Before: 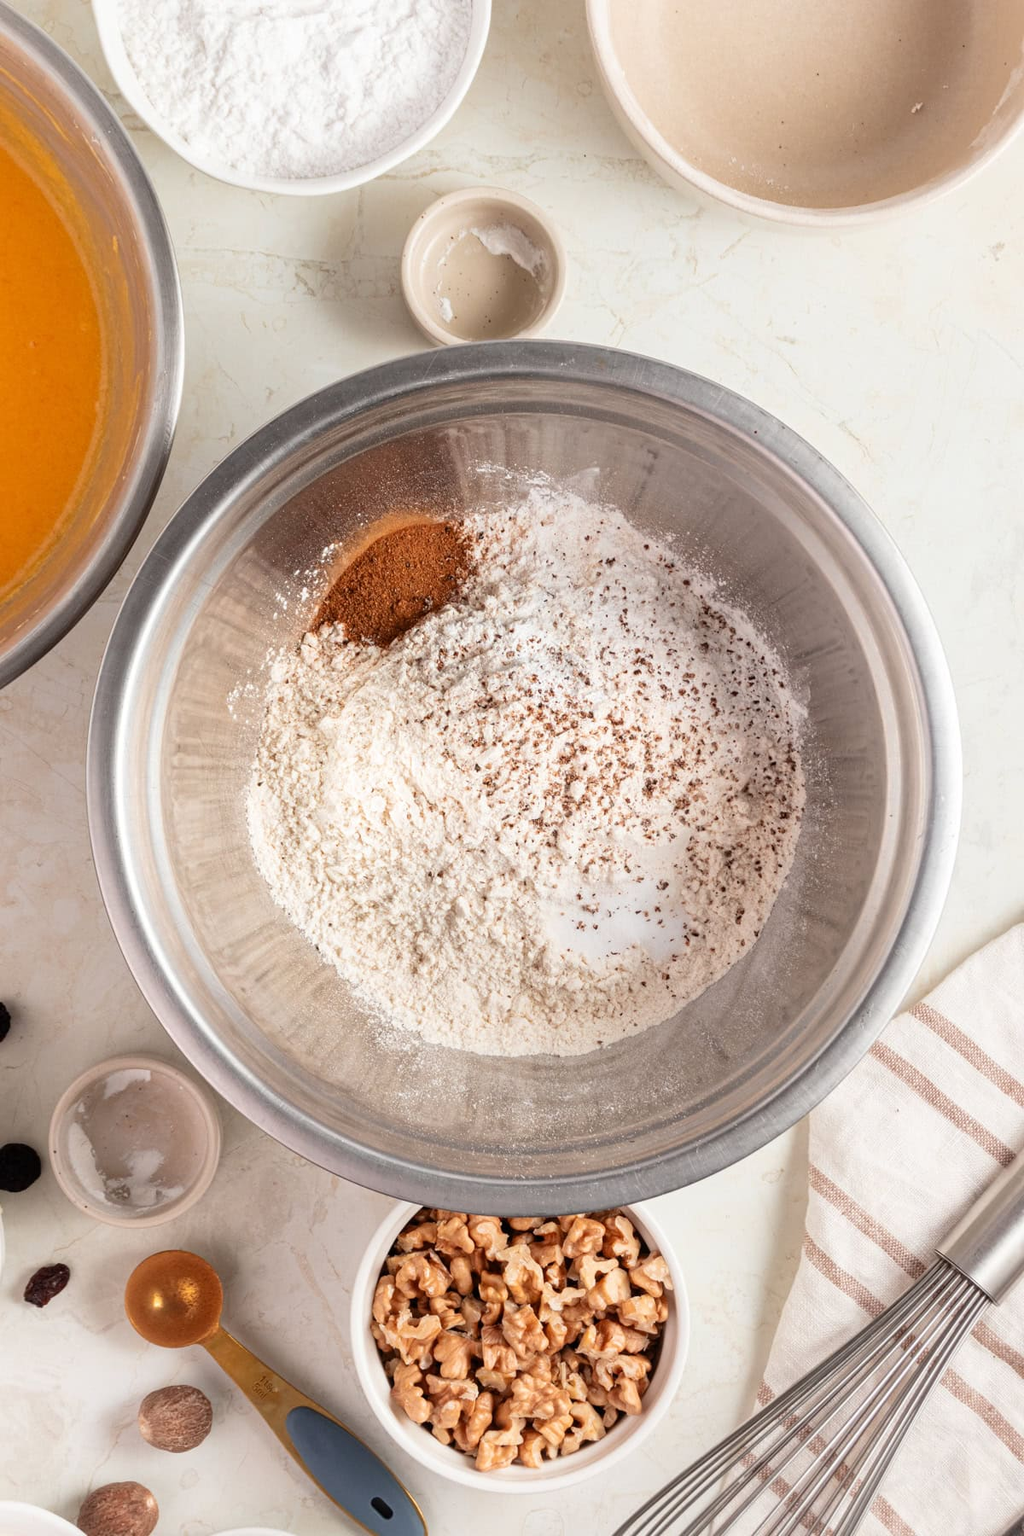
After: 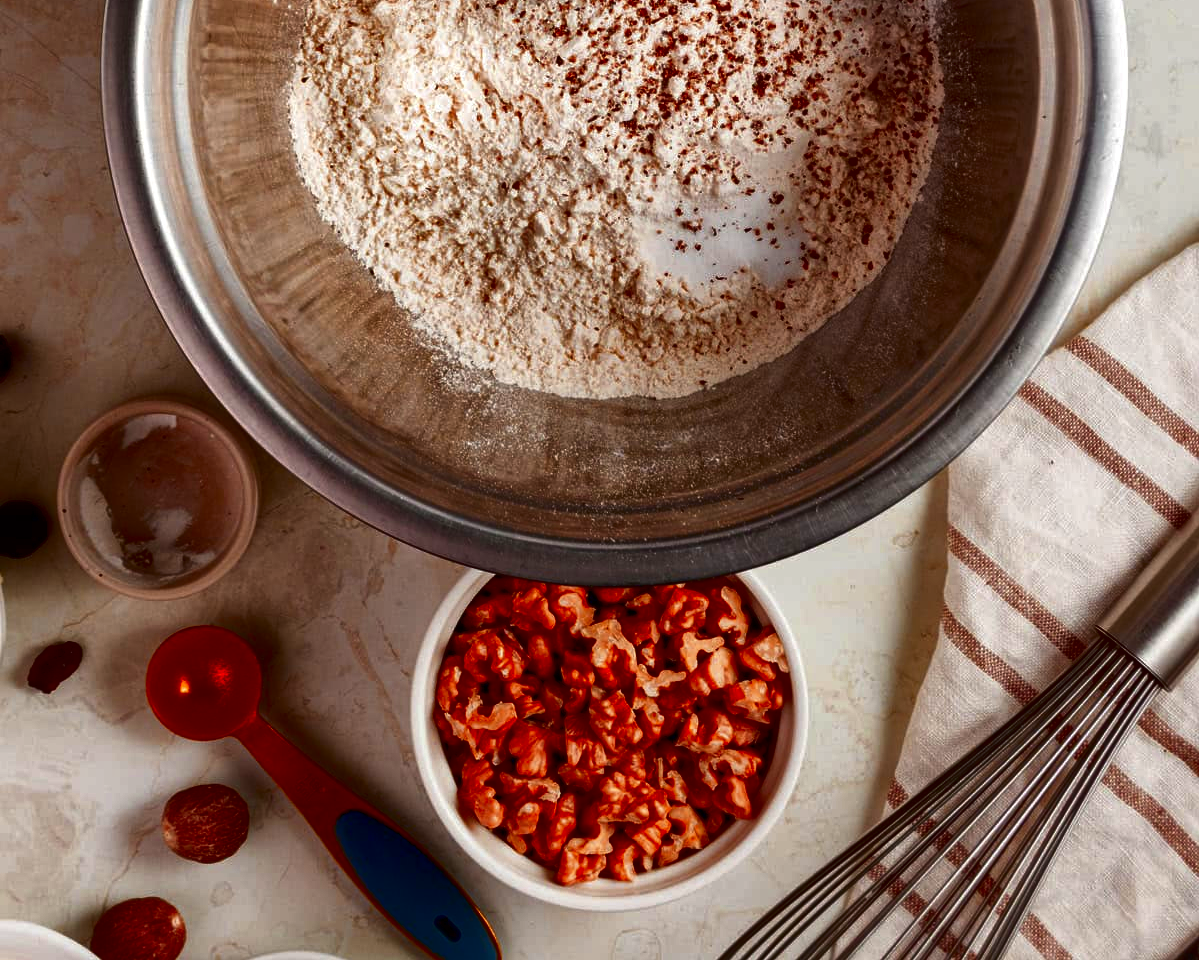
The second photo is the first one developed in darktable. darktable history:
crop and rotate: top 46.625%, right 0.067%
color zones: curves: ch1 [(0, 0.469) (0.072, 0.457) (0.243, 0.494) (0.429, 0.5) (0.571, 0.5) (0.714, 0.5) (0.857, 0.5) (1, 0.469)]; ch2 [(0, 0.499) (0.143, 0.467) (0.242, 0.436) (0.429, 0.493) (0.571, 0.5) (0.714, 0.5) (0.857, 0.5) (1, 0.499)]
local contrast: mode bilateral grid, contrast 21, coarseness 51, detail 121%, midtone range 0.2
contrast brightness saturation: brightness -0.988, saturation 0.999
